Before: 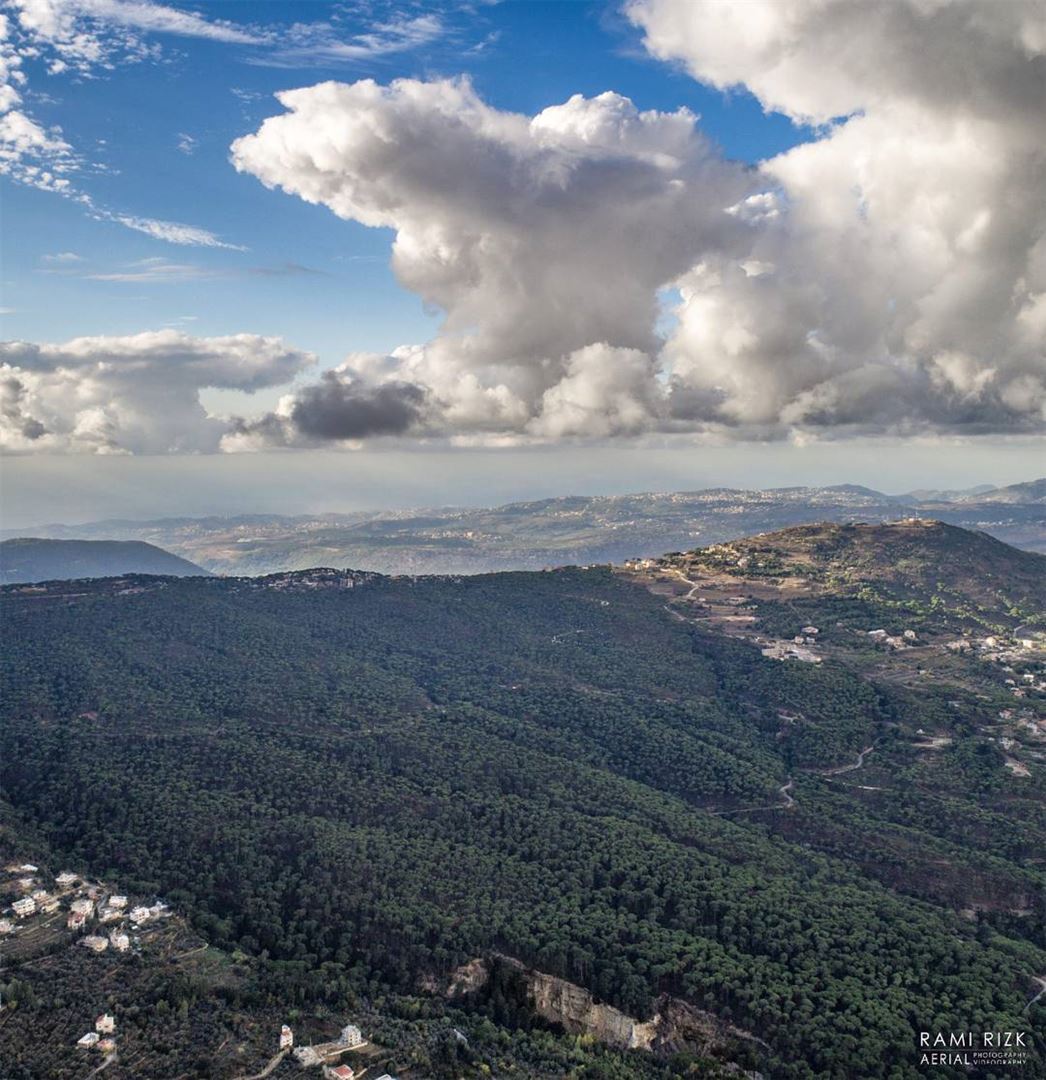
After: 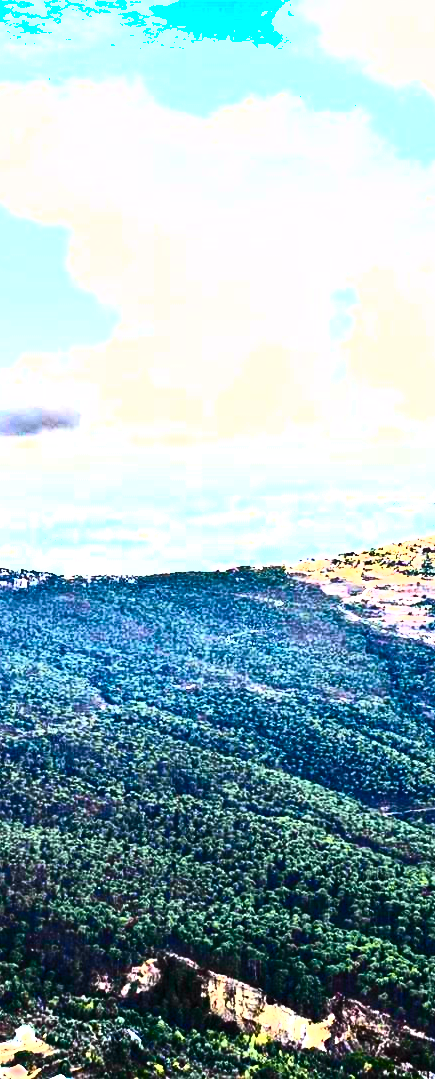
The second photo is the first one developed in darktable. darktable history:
shadows and highlights: soften with gaussian
color balance rgb: perceptual saturation grading › global saturation 30%, global vibrance 20%
tone equalizer: -8 EV -0.75 EV, -7 EV -0.7 EV, -6 EV -0.6 EV, -5 EV -0.4 EV, -3 EV 0.4 EV, -2 EV 0.6 EV, -1 EV 0.7 EV, +0 EV 0.75 EV, edges refinement/feathering 500, mask exposure compensation -1.57 EV, preserve details no
tone curve: curves: ch0 [(0, 0.003) (0.044, 0.032) (0.12, 0.089) (0.19, 0.164) (0.269, 0.269) (0.473, 0.533) (0.595, 0.695) (0.718, 0.823) (0.855, 0.931) (1, 0.982)]; ch1 [(0, 0) (0.243, 0.245) (0.427, 0.387) (0.493, 0.481) (0.501, 0.5) (0.521, 0.528) (0.554, 0.586) (0.607, 0.655) (0.671, 0.735) (0.796, 0.85) (1, 1)]; ch2 [(0, 0) (0.249, 0.216) (0.357, 0.317) (0.448, 0.432) (0.478, 0.492) (0.498, 0.499) (0.517, 0.519) (0.537, 0.57) (0.569, 0.623) (0.61, 0.663) (0.706, 0.75) (0.808, 0.809) (0.991, 0.968)], color space Lab, independent channels, preserve colors none
exposure: black level correction 0, exposure 0.7 EV, compensate exposure bias true, compensate highlight preservation false
contrast brightness saturation: contrast 0.62, brightness 0.34, saturation 0.14
crop: left 31.229%, right 27.105%
levels: levels [0, 0.474, 0.947]
